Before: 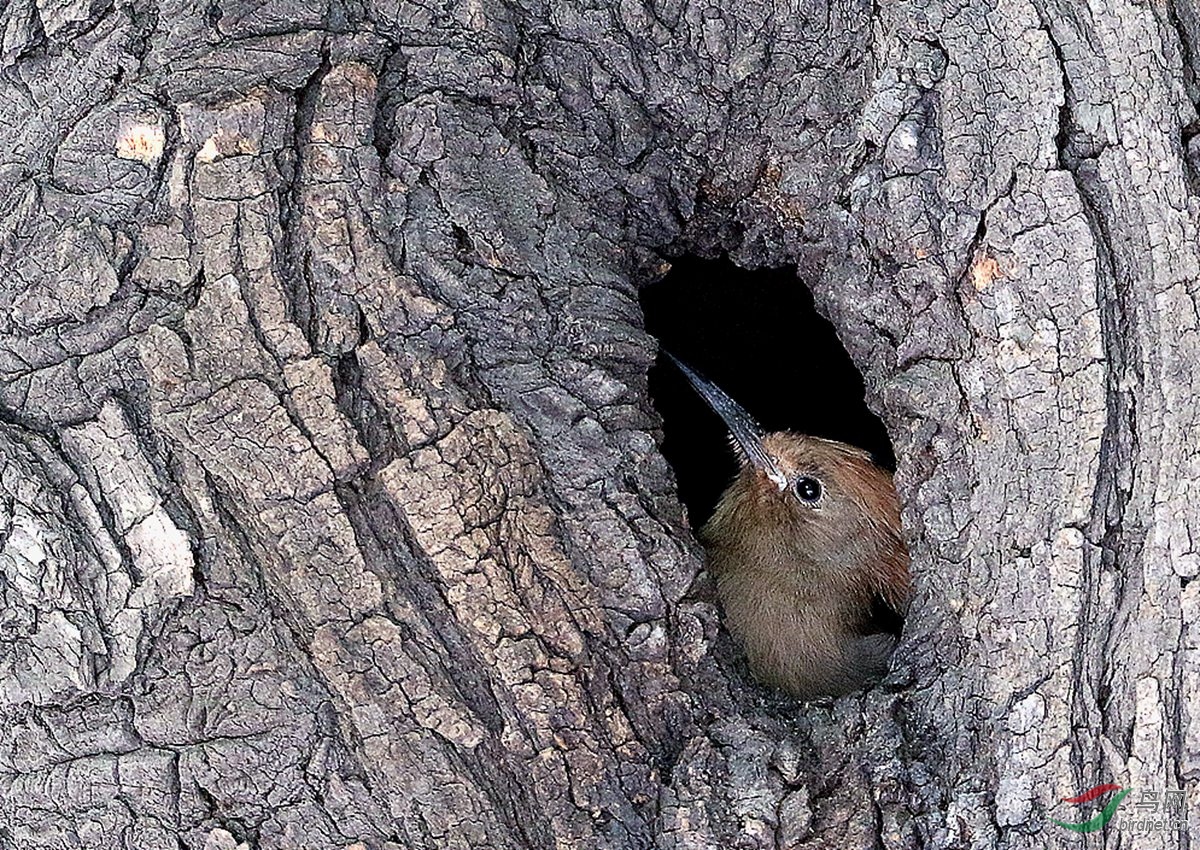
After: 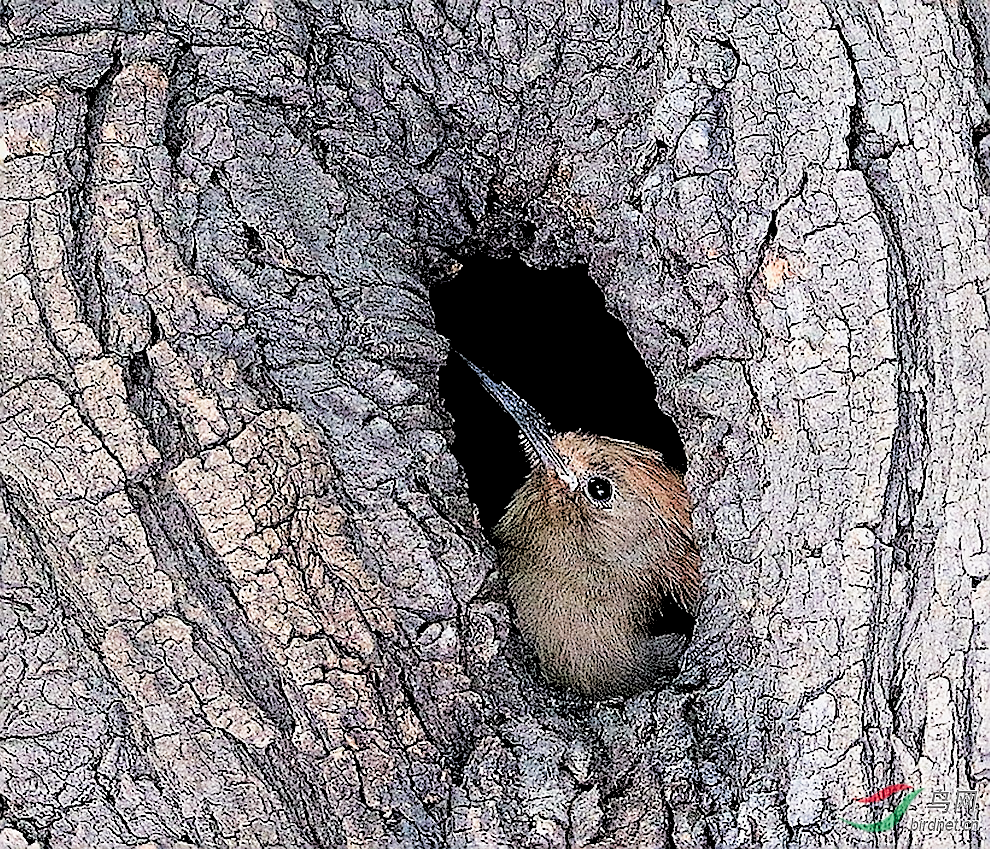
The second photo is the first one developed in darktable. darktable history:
exposure: black level correction -0.008, exposure 0.067 EV, compensate highlight preservation false
filmic rgb: black relative exposure -5.05 EV, white relative exposure 3.49 EV, hardness 3.19, contrast 1.185, highlights saturation mix -49.03%
levels: levels [0.072, 0.414, 0.976]
crop: left 17.433%, bottom 0.043%
sharpen: radius 1.362, amount 1.262, threshold 0.801
